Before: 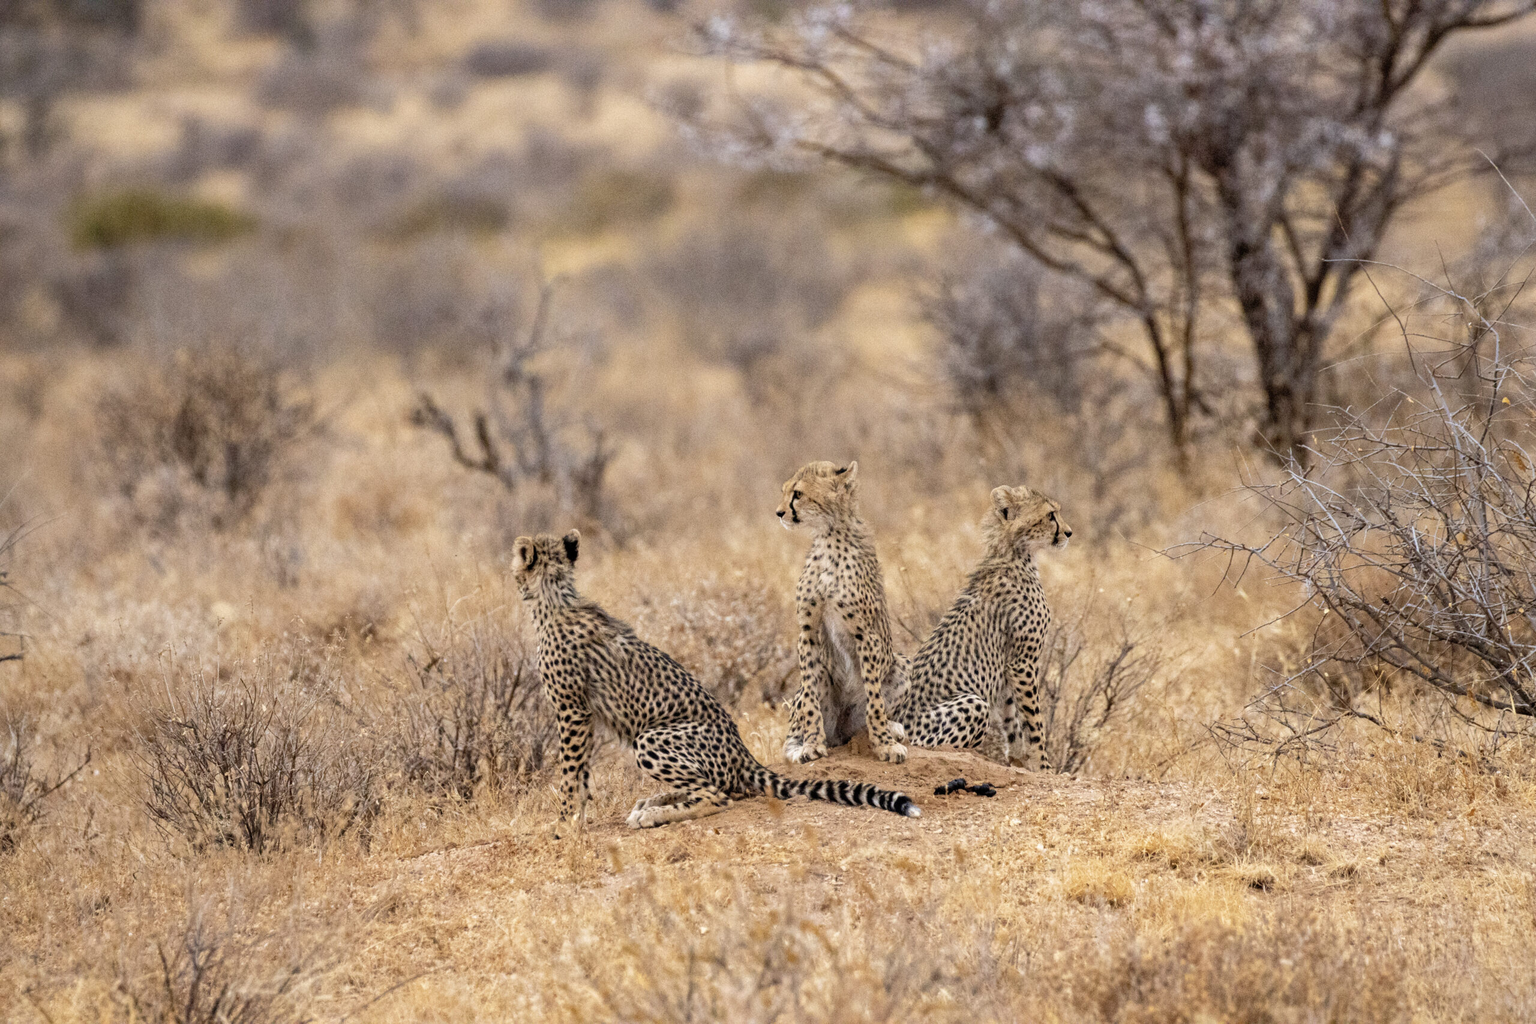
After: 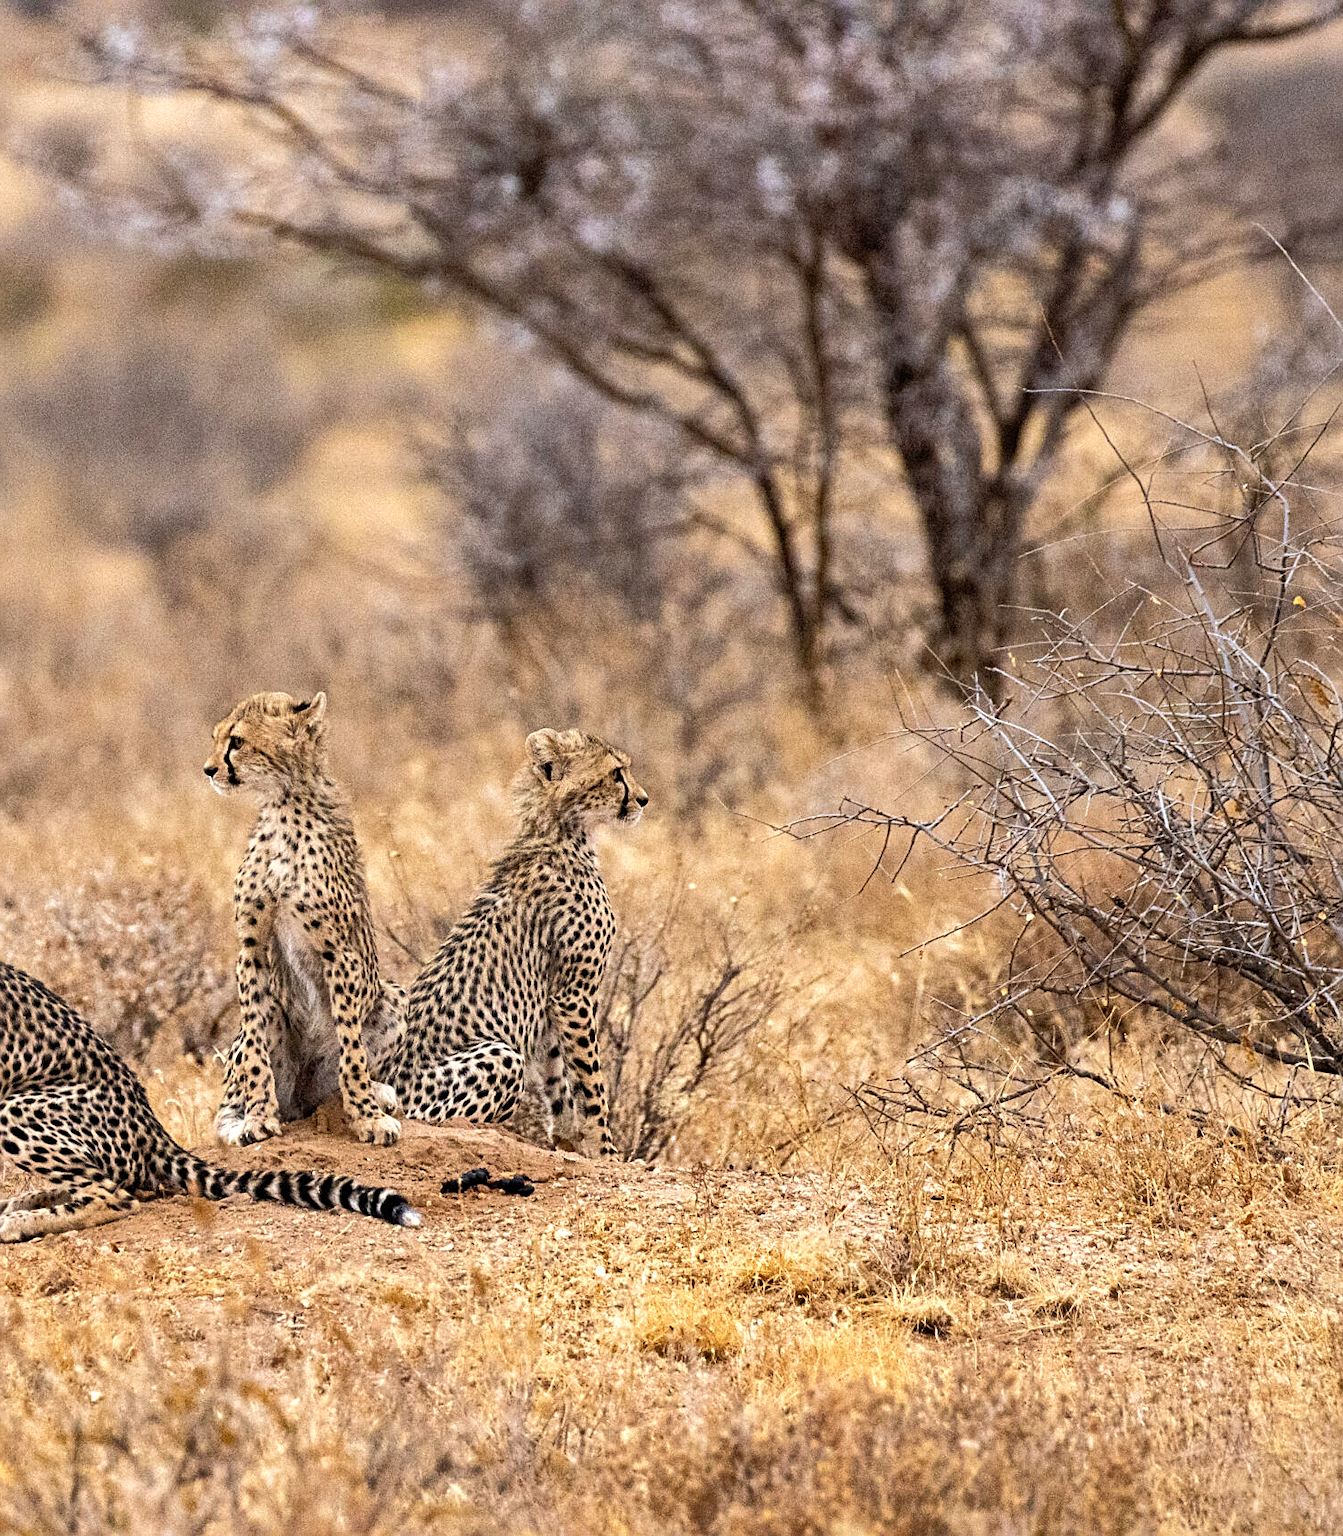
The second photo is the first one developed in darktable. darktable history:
sharpen: on, module defaults
crop: left 41.711%
tone equalizer: -8 EV -0.392 EV, -7 EV -0.421 EV, -6 EV -0.347 EV, -5 EV -0.228 EV, -3 EV 0.233 EV, -2 EV 0.356 EV, -1 EV 0.368 EV, +0 EV 0.395 EV, edges refinement/feathering 500, mask exposure compensation -1.57 EV, preserve details no
base curve: preserve colors none
shadows and highlights: white point adjustment 0.074, highlights color adjustment 49.5%, soften with gaussian
